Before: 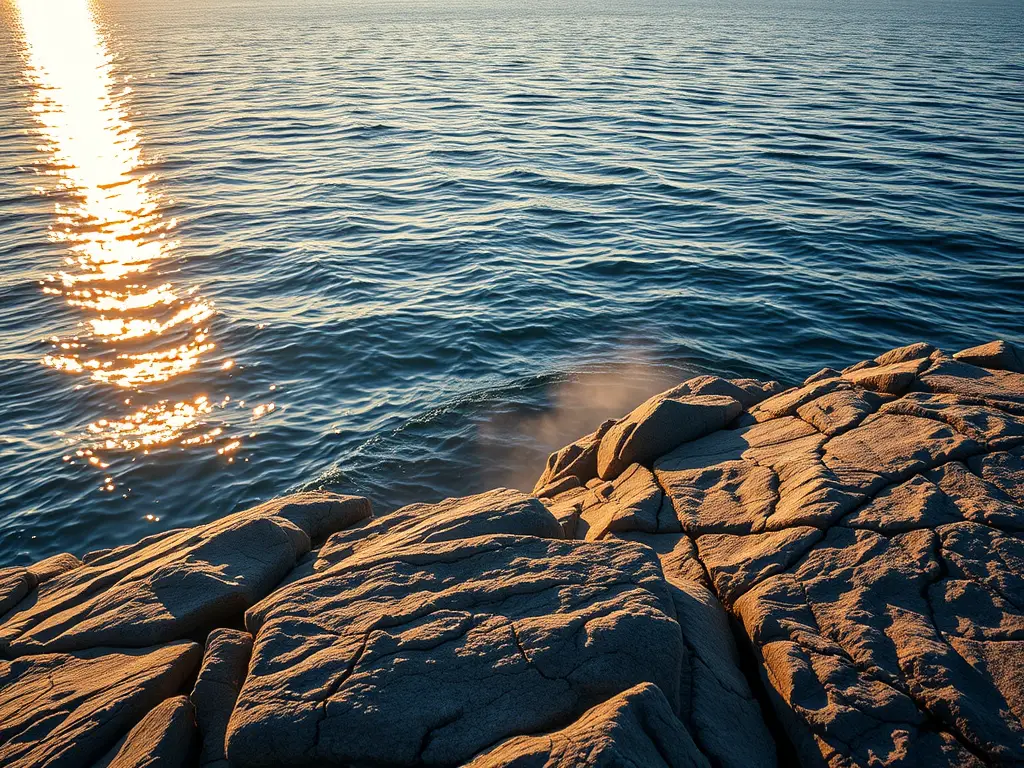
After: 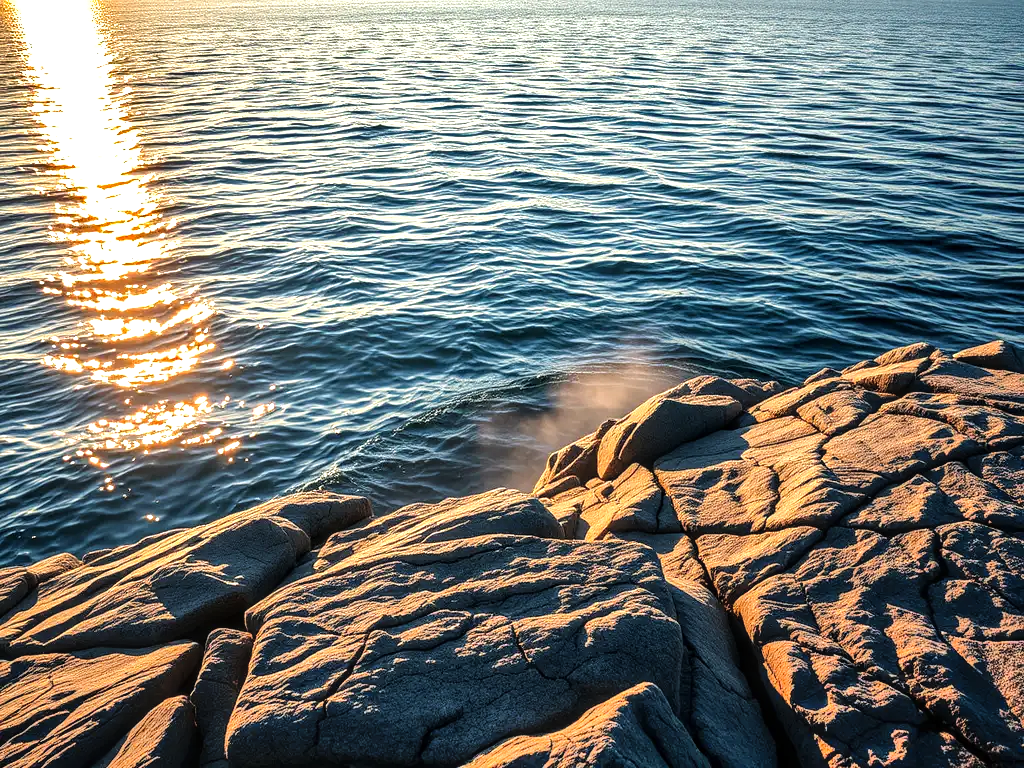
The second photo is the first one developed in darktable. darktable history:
local contrast: on, module defaults
tone equalizer: -8 EV -0.763 EV, -7 EV -0.666 EV, -6 EV -0.633 EV, -5 EV -0.371 EV, -3 EV 0.374 EV, -2 EV 0.6 EV, -1 EV 0.685 EV, +0 EV 0.753 EV
shadows and highlights: shadows 58.15, soften with gaussian
